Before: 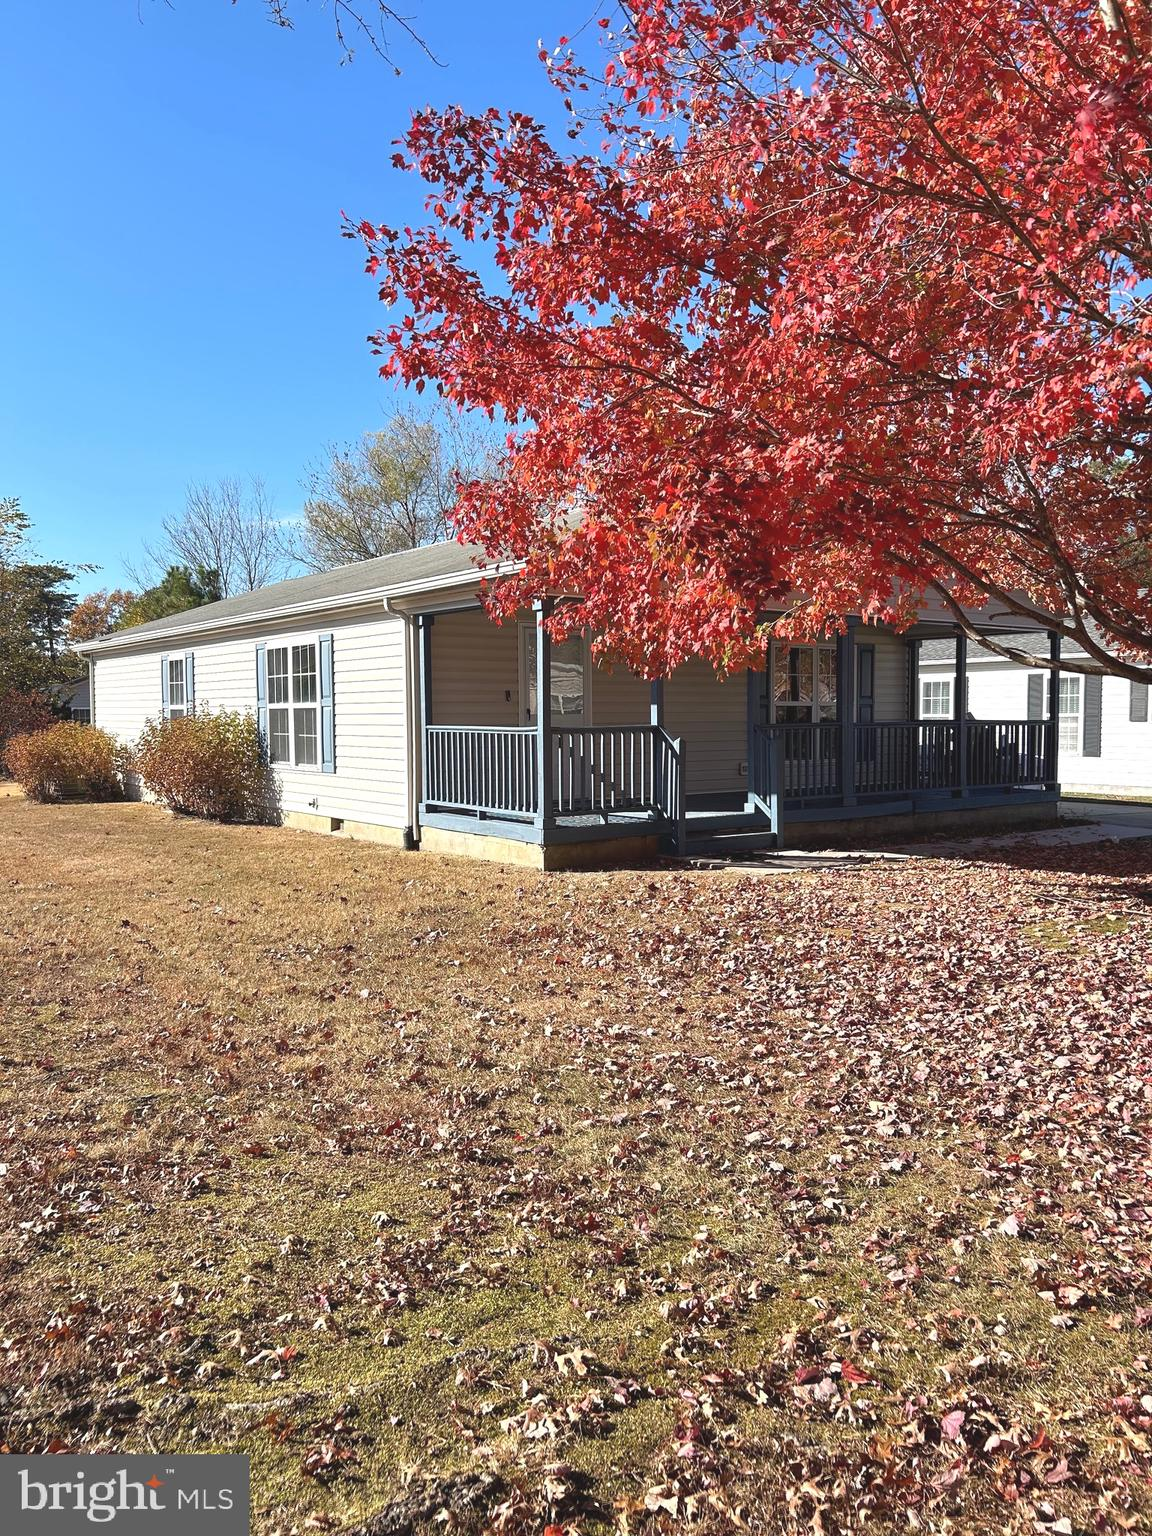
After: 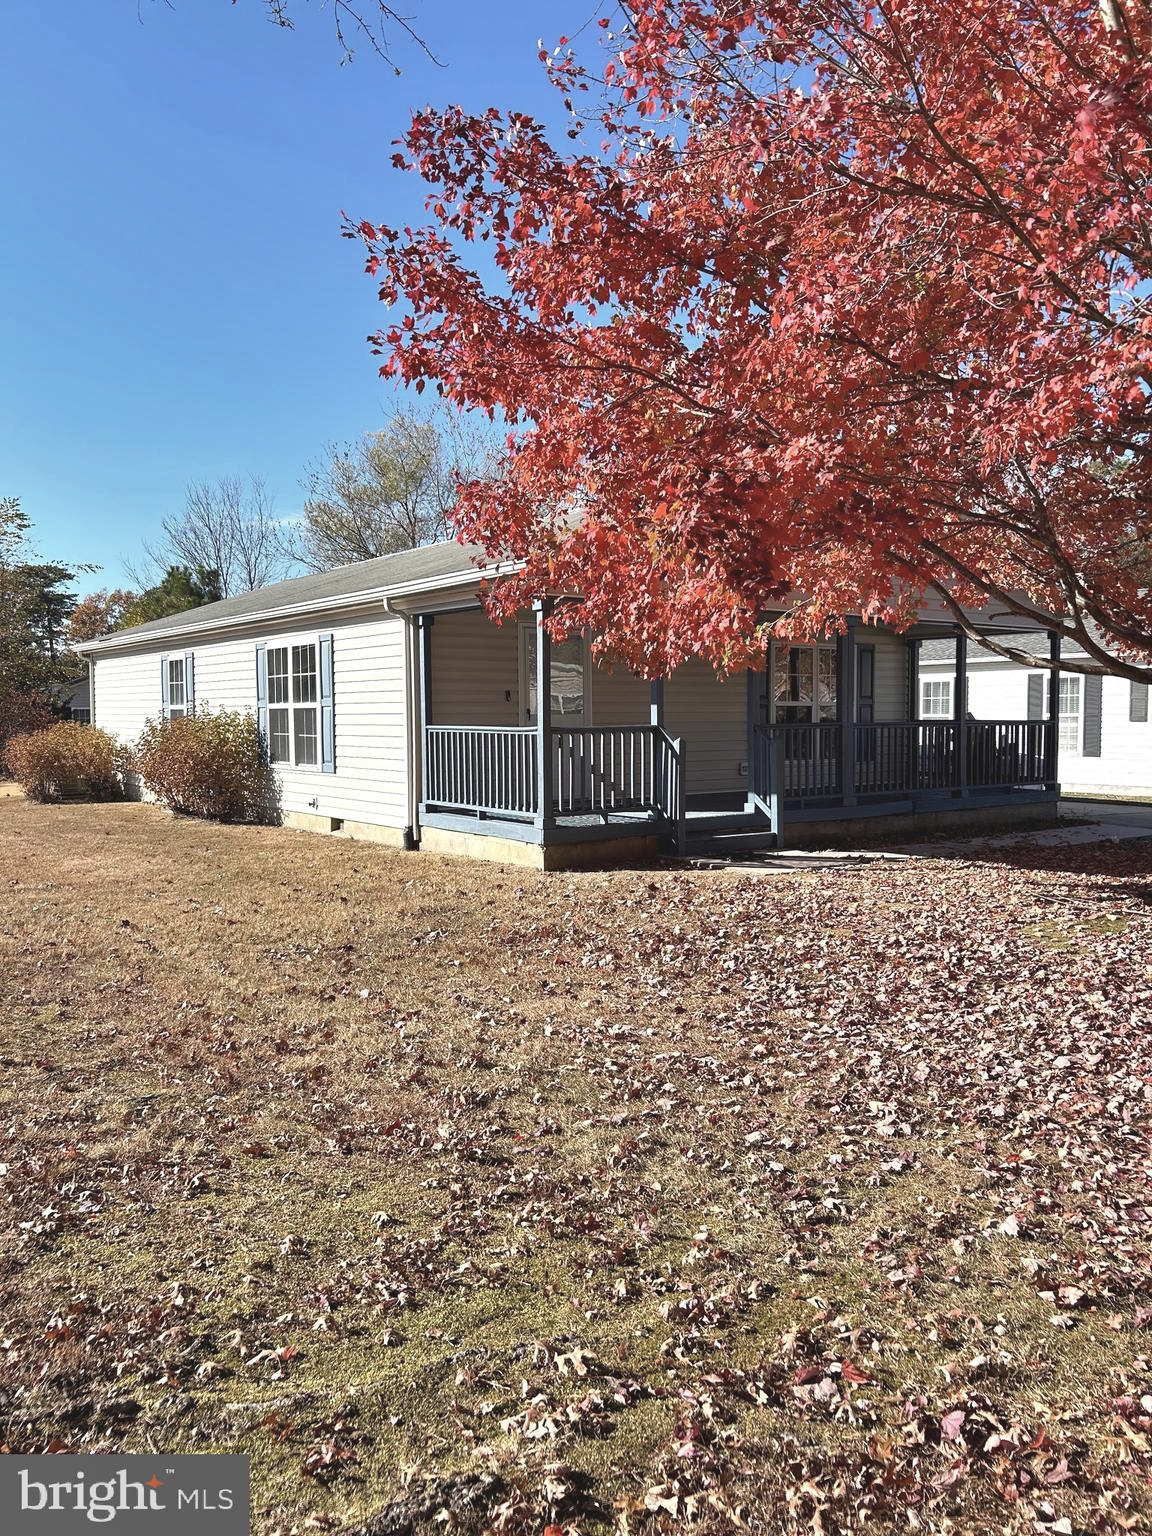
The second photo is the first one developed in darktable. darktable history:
shadows and highlights: low approximation 0.01, soften with gaussian
contrast brightness saturation: contrast 0.064, brightness -0.009, saturation -0.215
